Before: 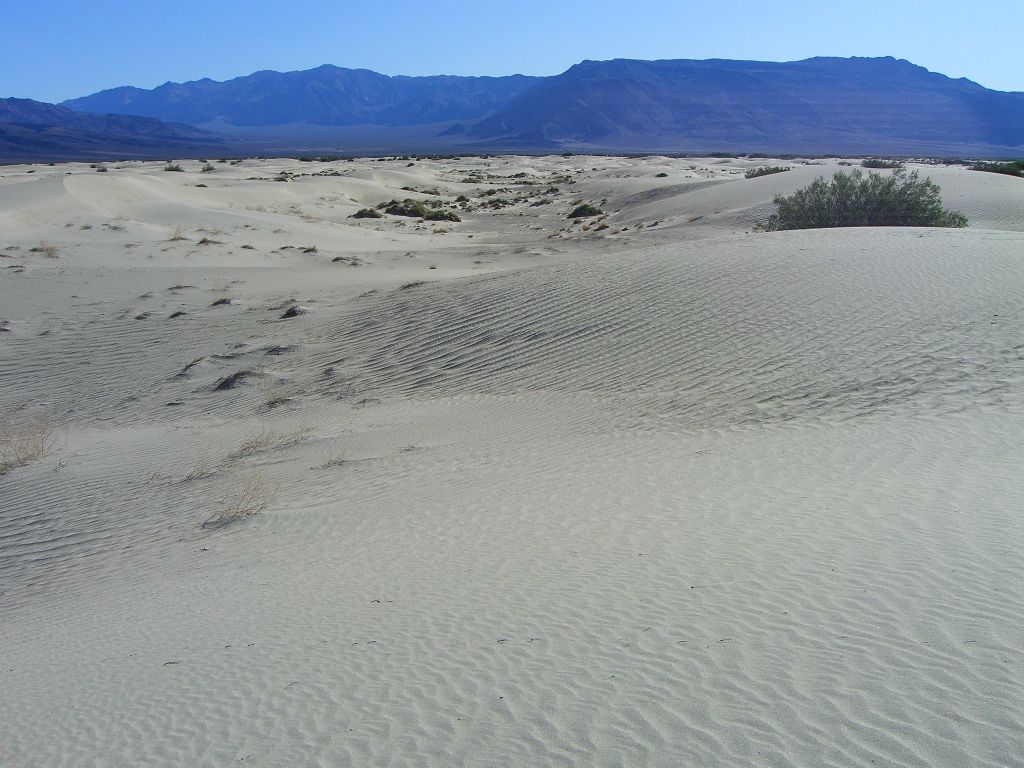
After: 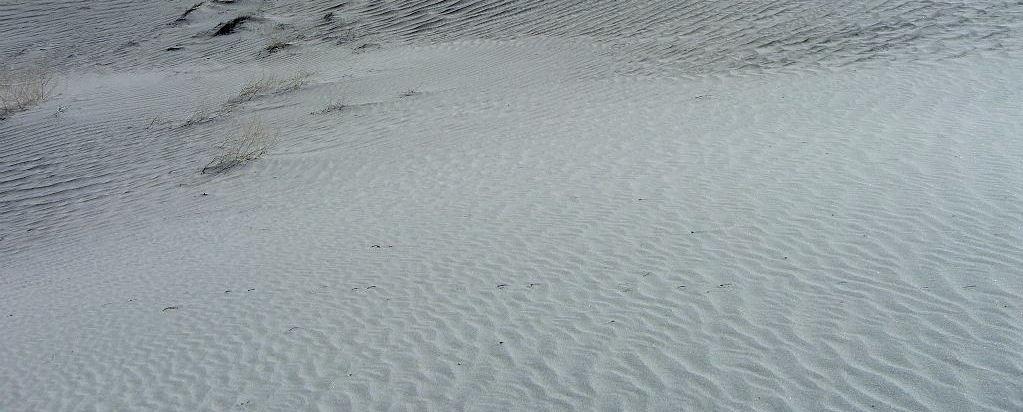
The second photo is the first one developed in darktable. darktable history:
crop and rotate: top 46.237%
white balance: red 0.967, blue 1.049
rgb levels: levels [[0.034, 0.472, 0.904], [0, 0.5, 1], [0, 0.5, 1]]
exposure: black level correction 0.001, compensate highlight preservation false
